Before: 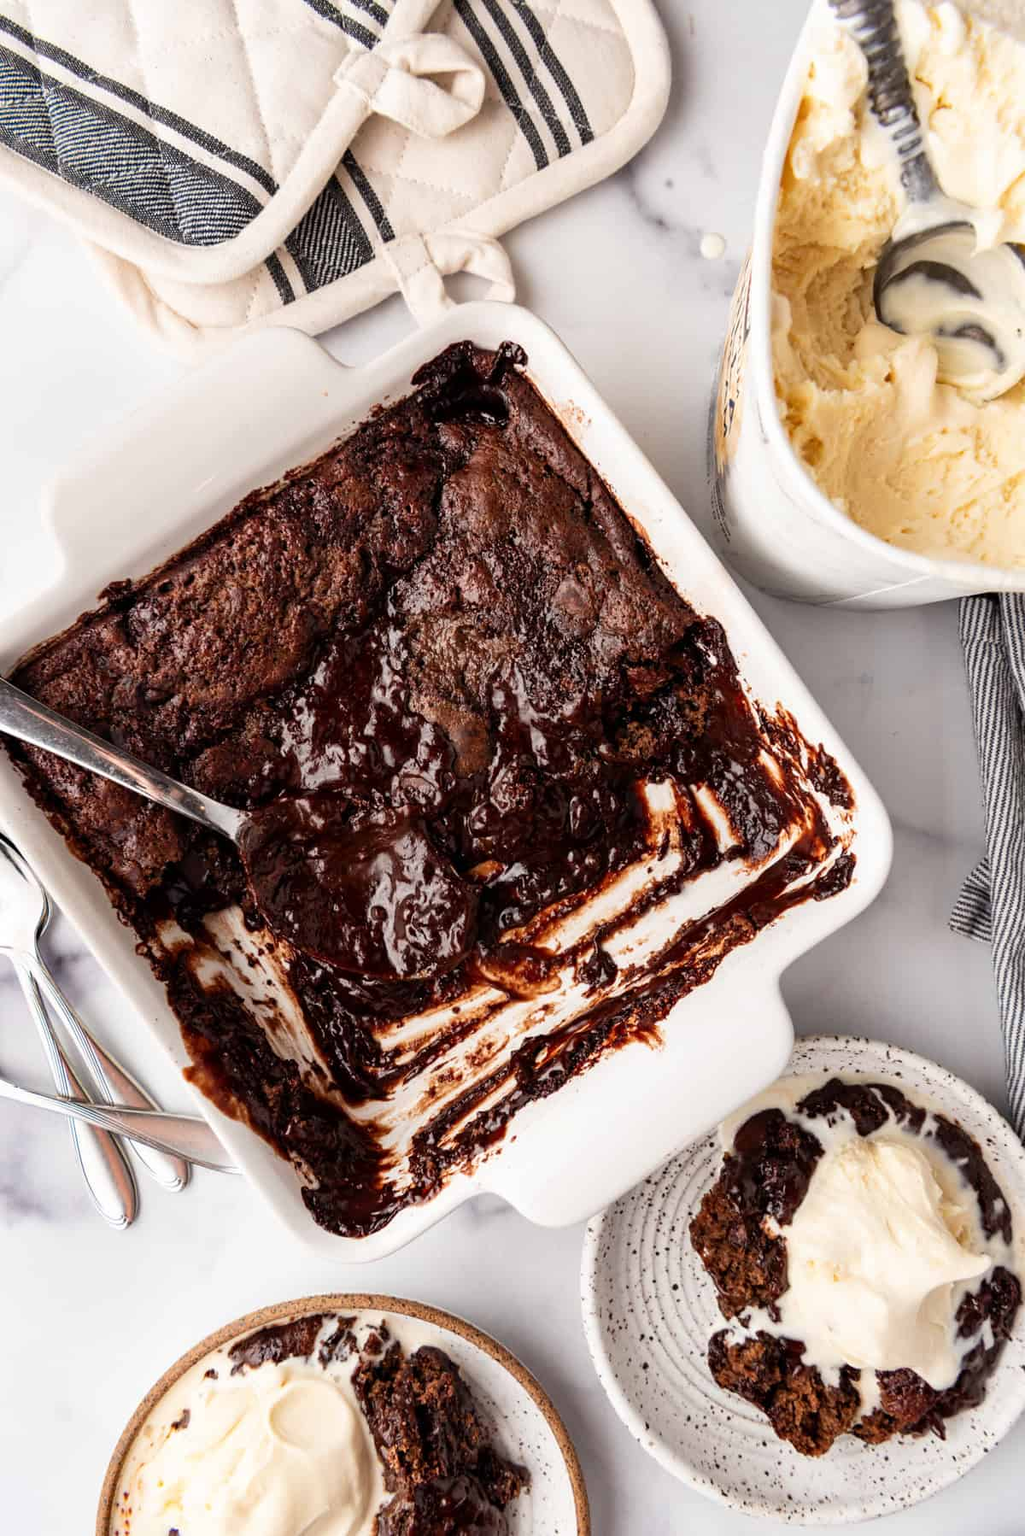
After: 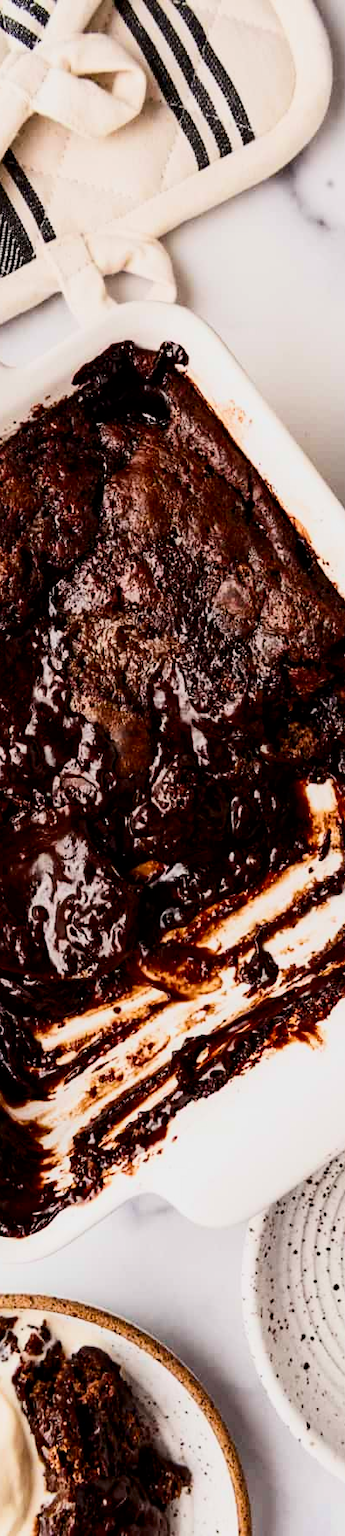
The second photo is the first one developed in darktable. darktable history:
crop: left 33.14%, right 33.185%
color balance rgb: shadows lift › hue 84.87°, perceptual saturation grading › global saturation 14.627%, global vibrance 31.356%
filmic rgb: black relative exposure -8.03 EV, white relative exposure 4.01 EV, hardness 4.18
contrast brightness saturation: contrast 0.296
